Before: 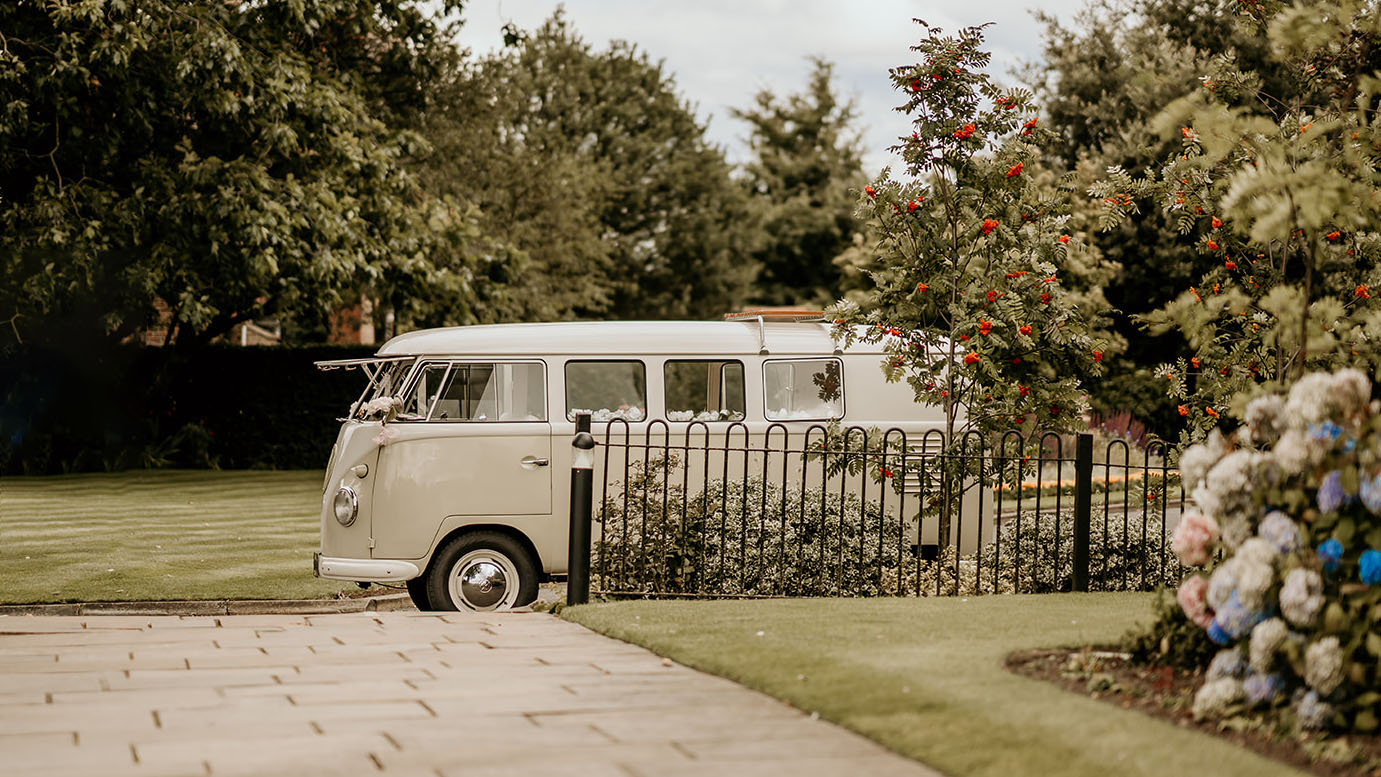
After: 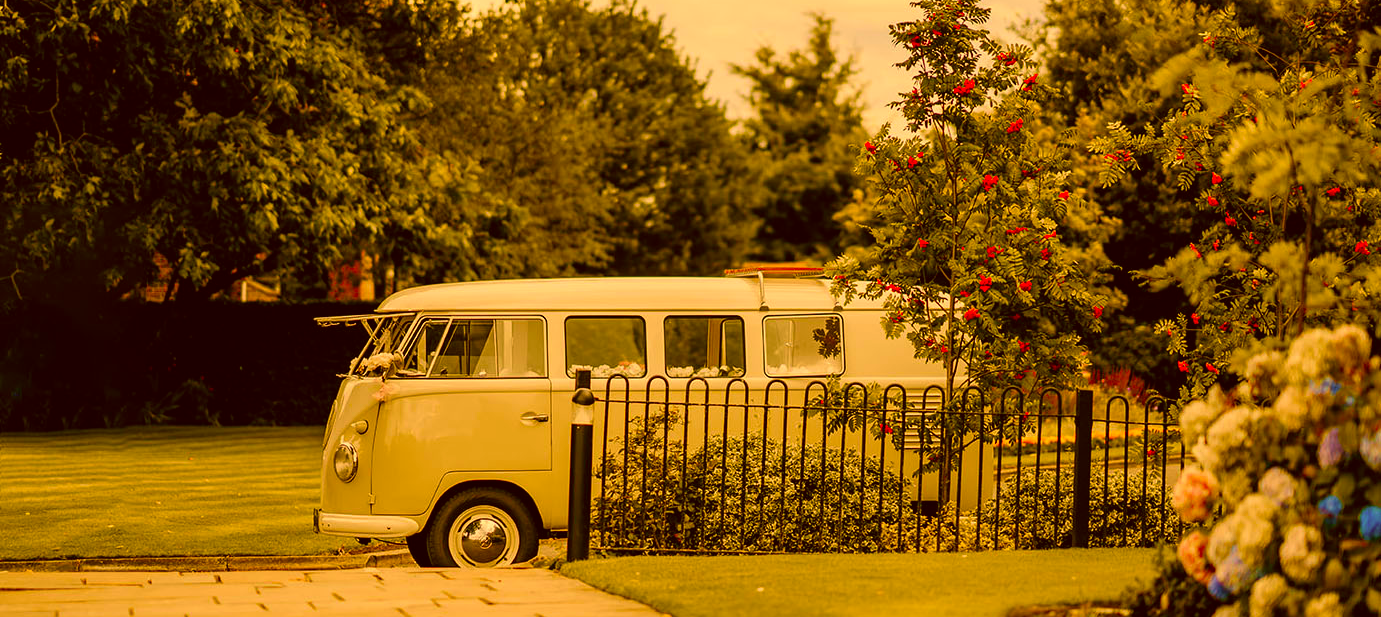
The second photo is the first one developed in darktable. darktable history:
crop and rotate: top 5.668%, bottom 14.888%
color correction: highlights a* 10.62, highlights b* 30.42, shadows a* 2.65, shadows b* 17.47, saturation 1.72
